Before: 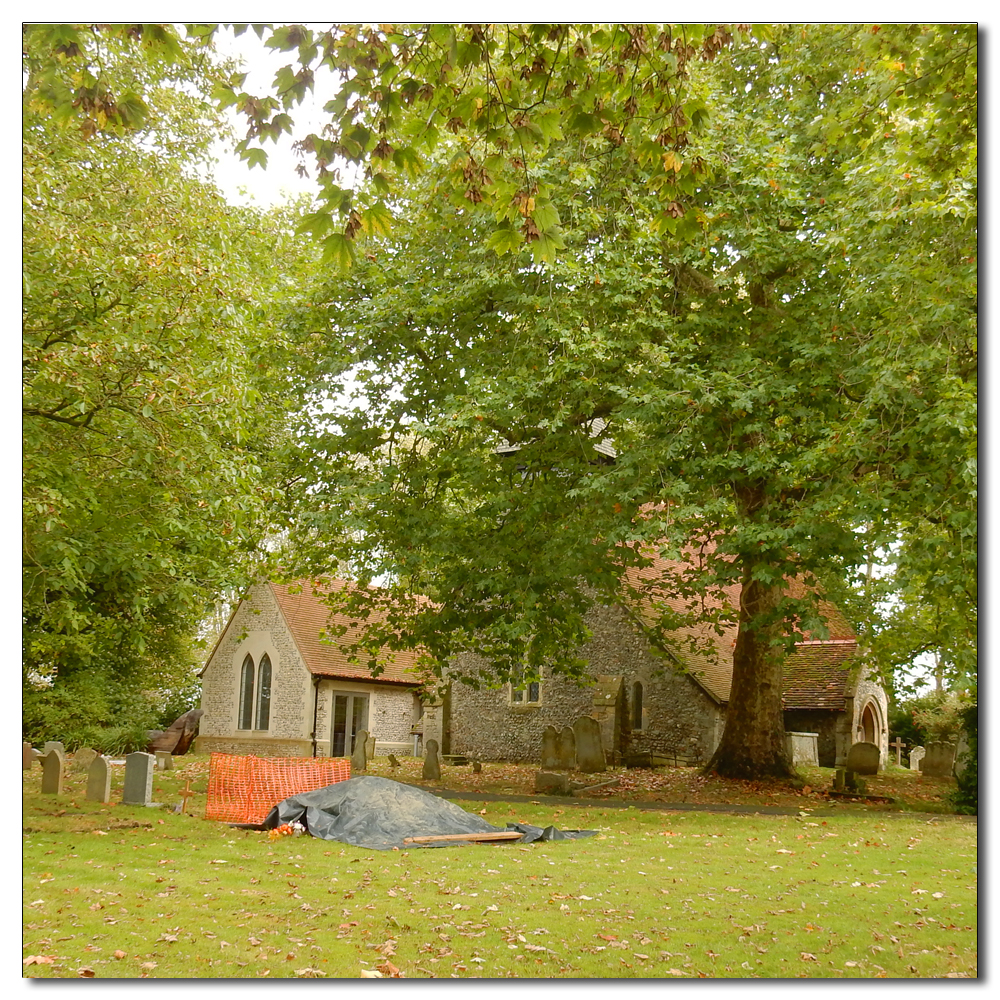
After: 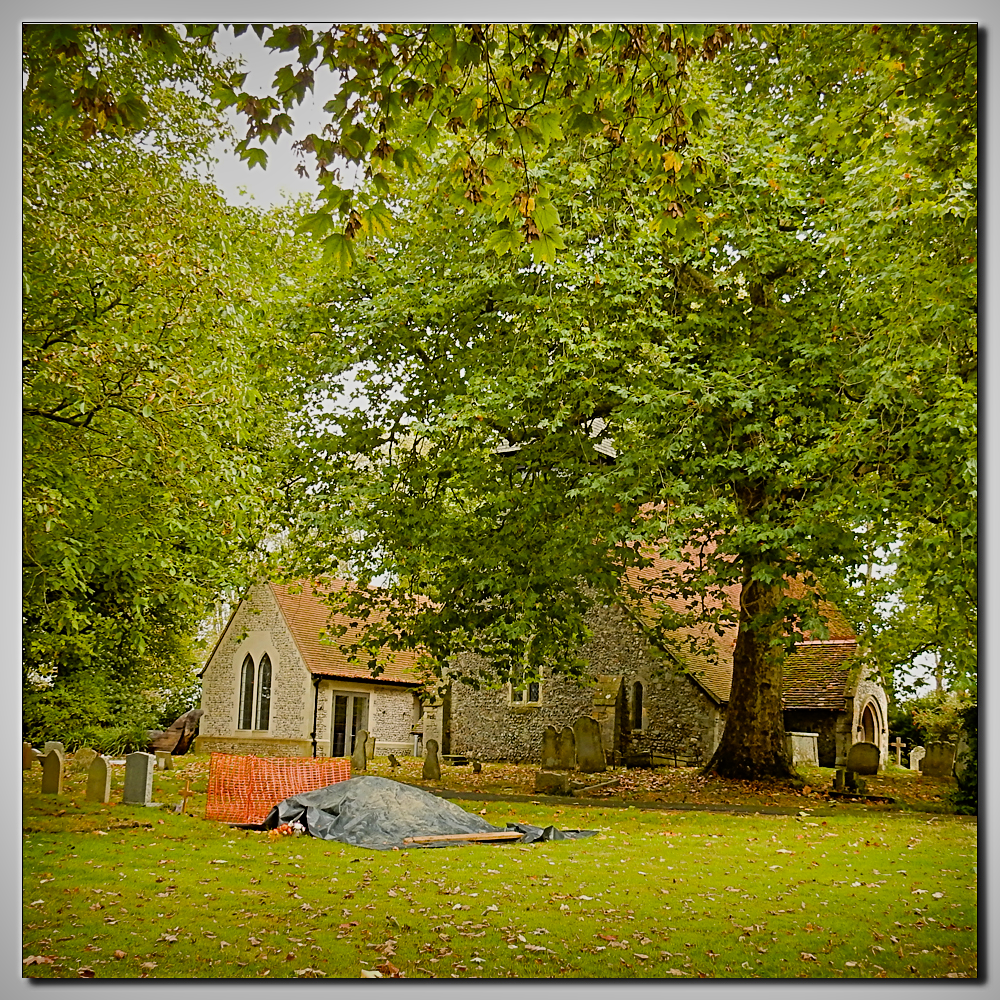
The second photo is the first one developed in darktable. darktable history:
color balance rgb: shadows lift › hue 87.06°, perceptual saturation grading › global saturation 15.067%, global vibrance 20%
filmic rgb: black relative exposure -7.65 EV, white relative exposure 4.56 EV, hardness 3.61, contrast 1.114
sharpen: radius 3.067, amount 0.76
shadows and highlights: shadows 20.73, highlights -83.04, soften with gaussian
